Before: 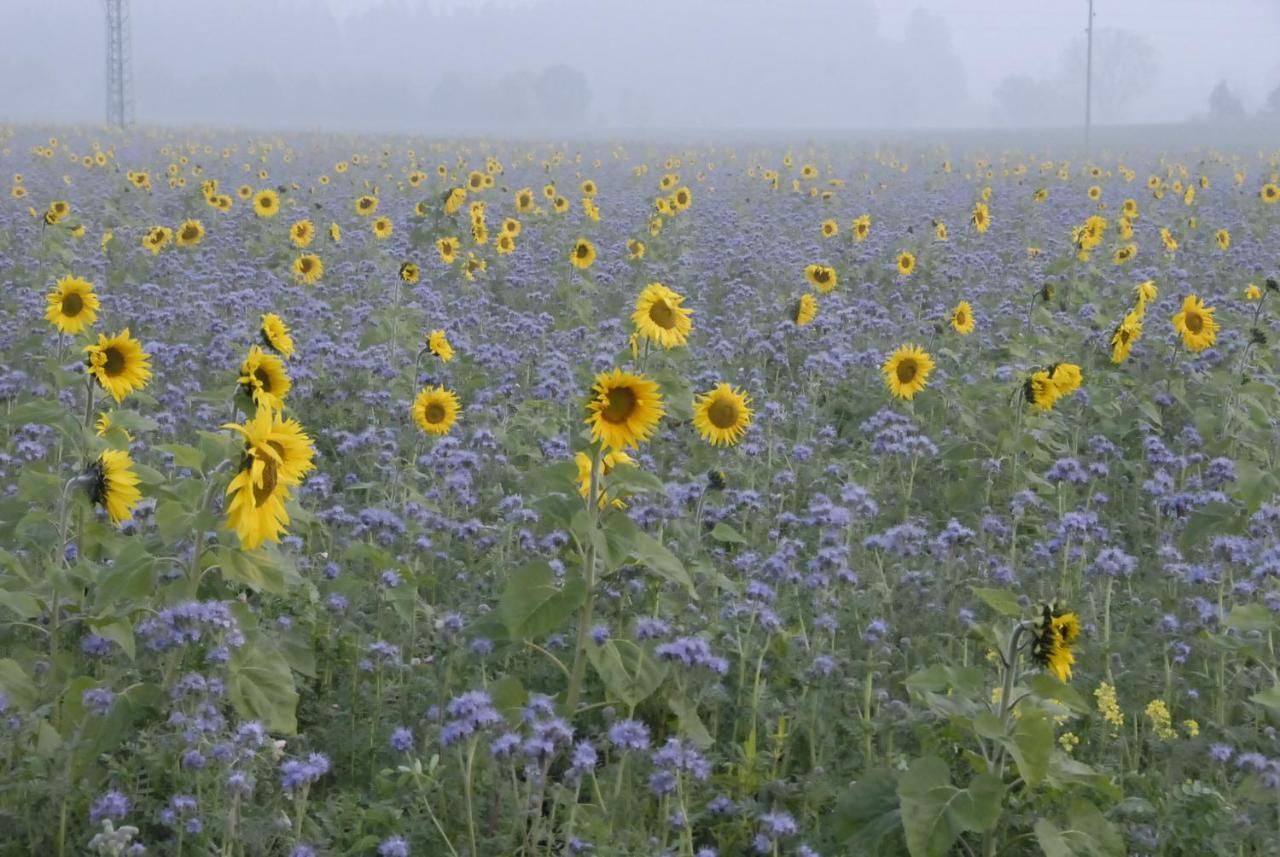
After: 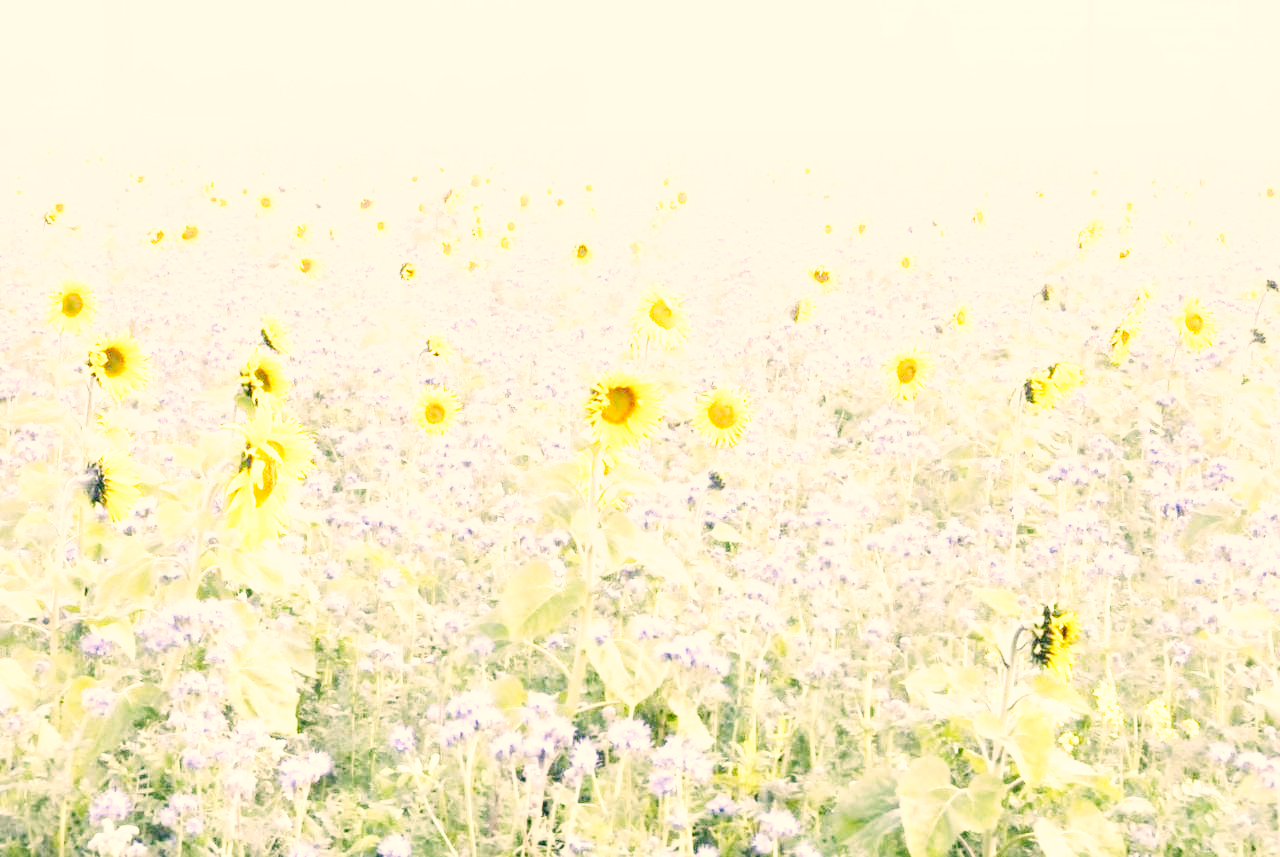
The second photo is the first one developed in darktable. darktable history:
local contrast: on, module defaults
base curve: curves: ch0 [(0, 0.003) (0.001, 0.002) (0.006, 0.004) (0.02, 0.022) (0.048, 0.086) (0.094, 0.234) (0.162, 0.431) (0.258, 0.629) (0.385, 0.8) (0.548, 0.918) (0.751, 0.988) (1, 1)], preserve colors none
exposure: black level correction 0, exposure 1.985 EV, compensate exposure bias true, compensate highlight preservation false
color correction: highlights a* 10.32, highlights b* 14.63, shadows a* -9.58, shadows b* -15
